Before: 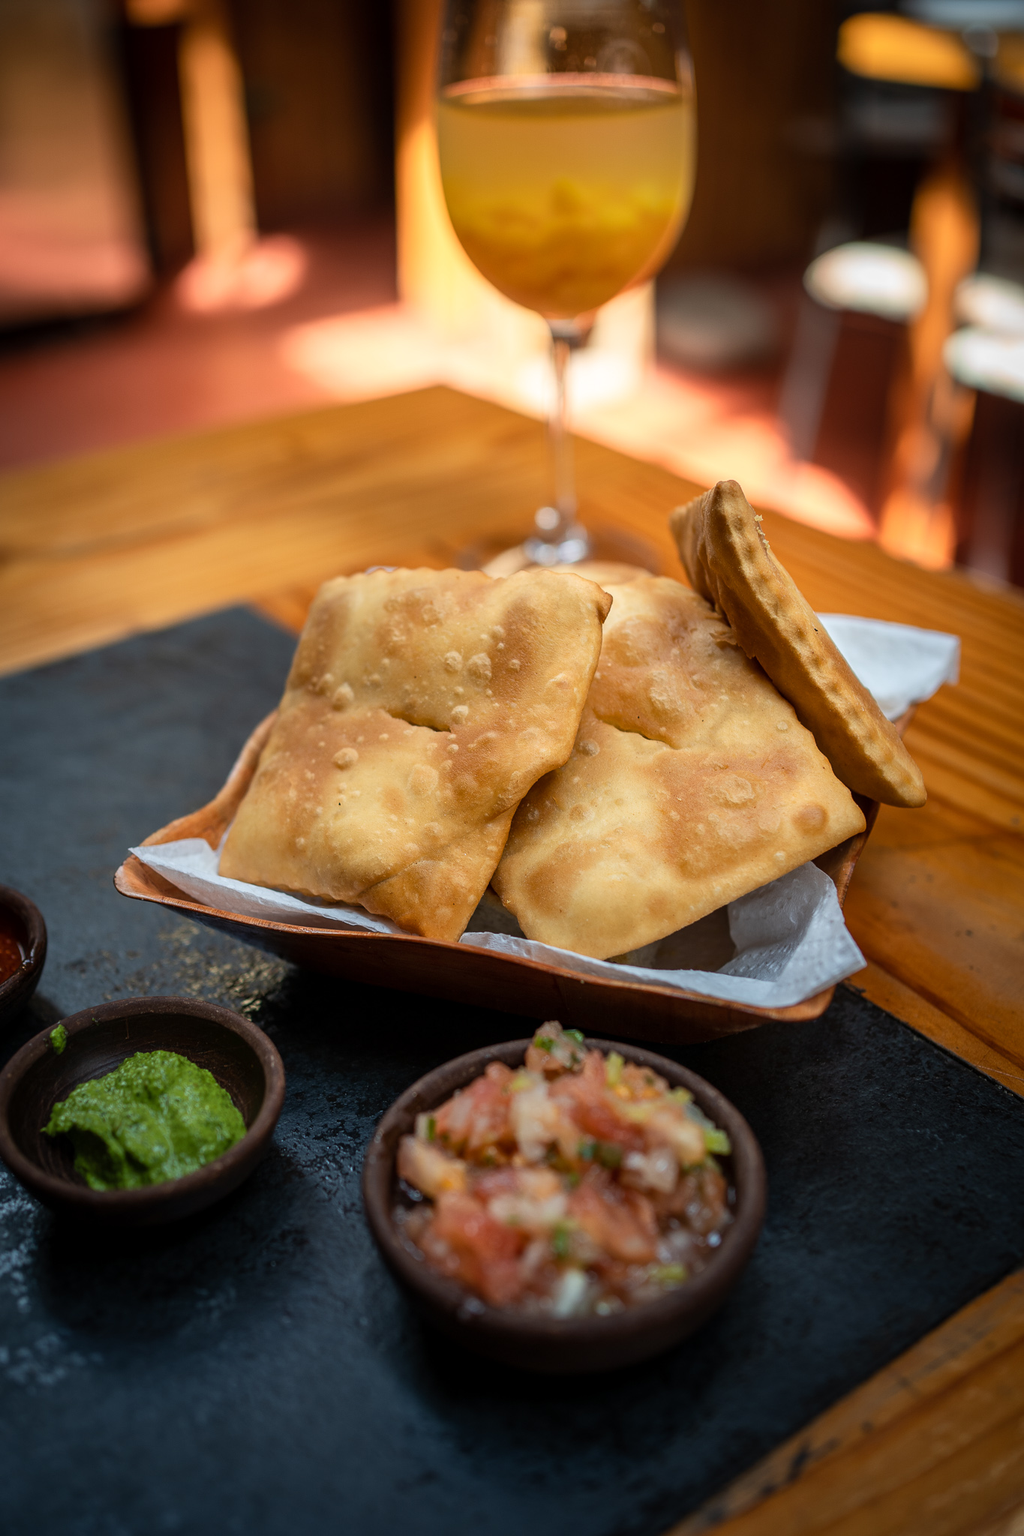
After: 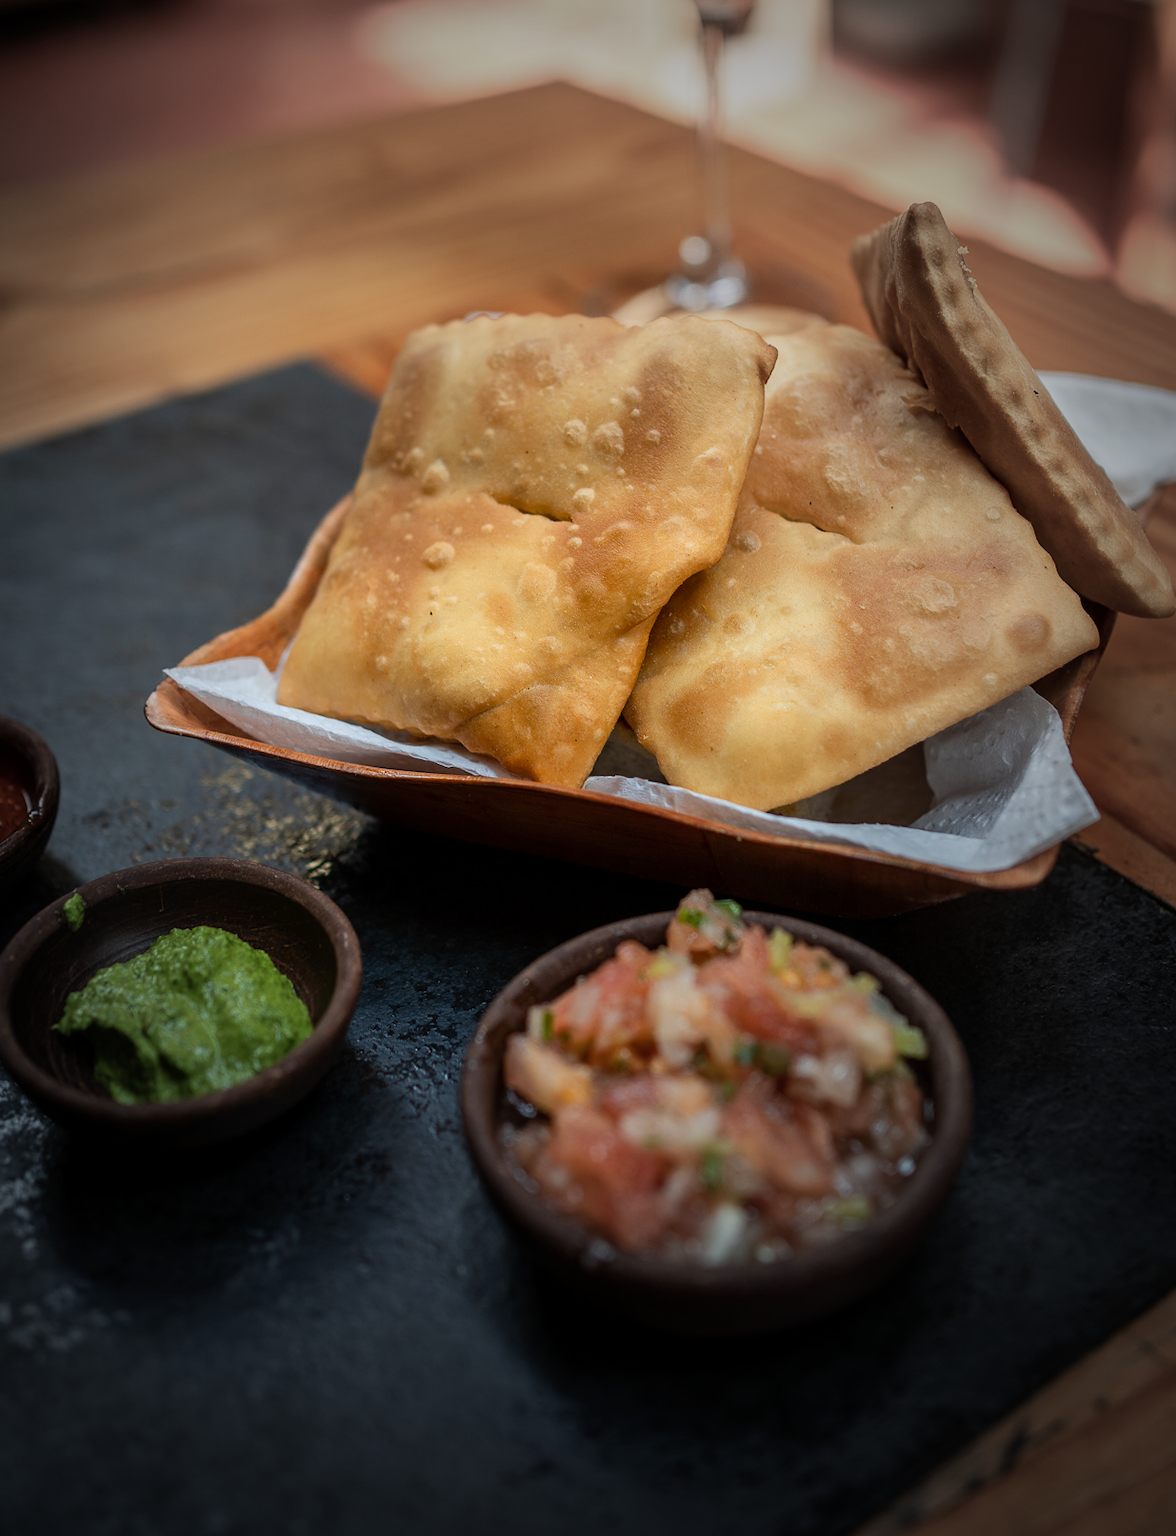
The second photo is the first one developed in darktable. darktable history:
crop: top 20.916%, right 9.437%, bottom 0.316%
vignetting: fall-off start 33.76%, fall-off radius 64.94%, brightness -0.575, center (-0.12, -0.002), width/height ratio 0.959
